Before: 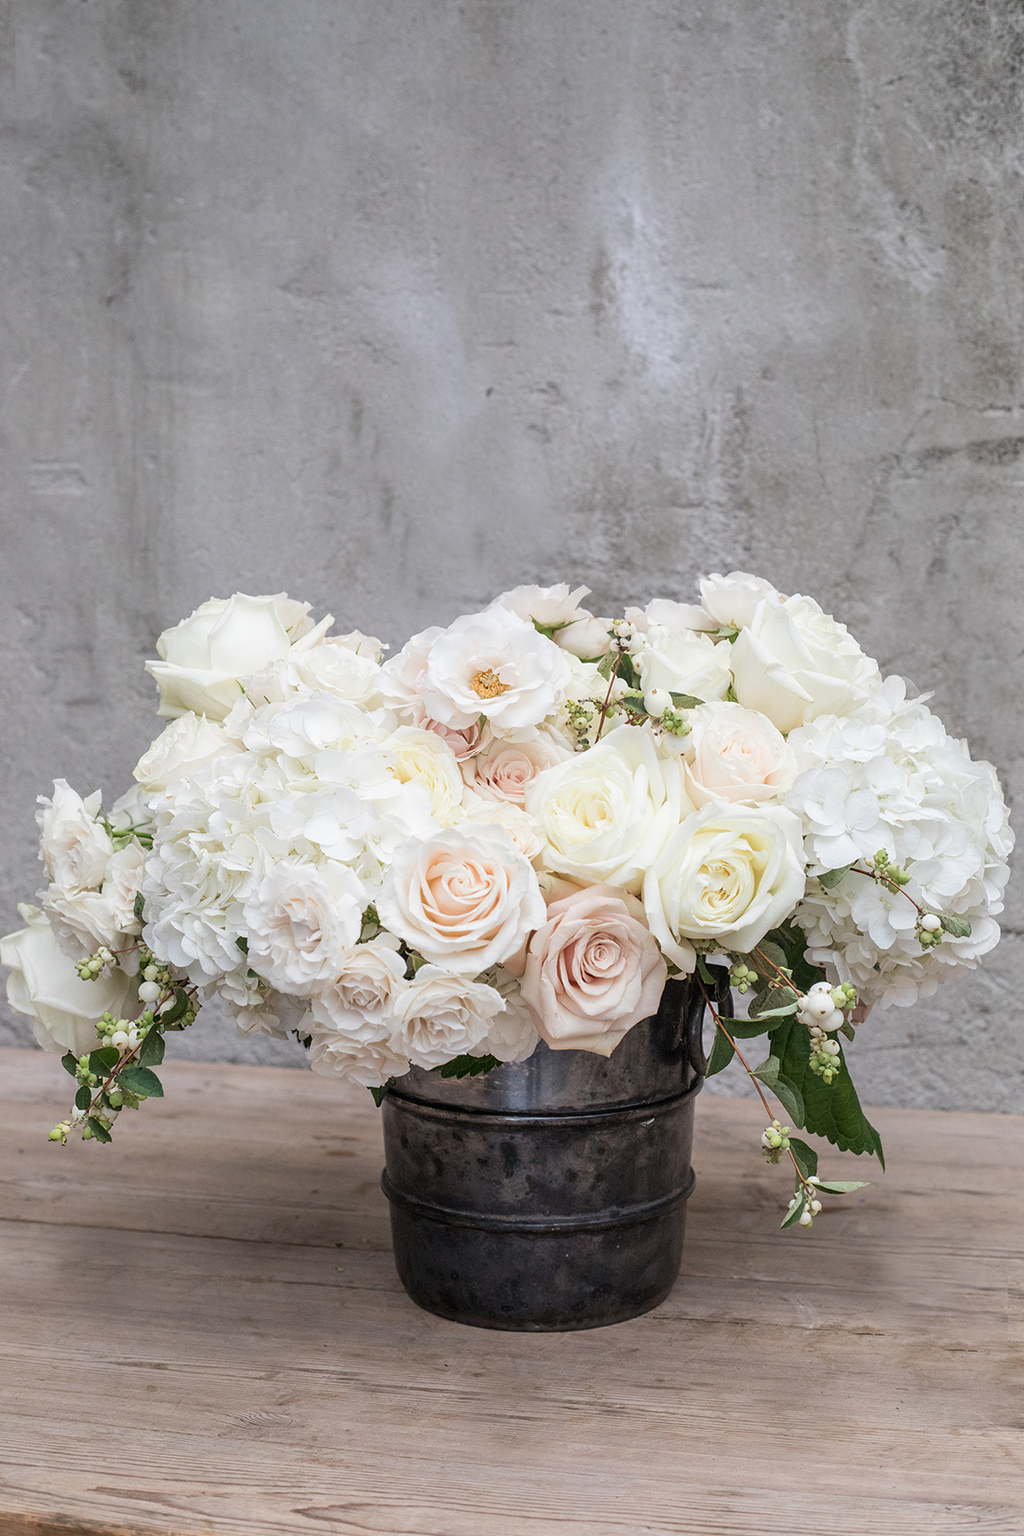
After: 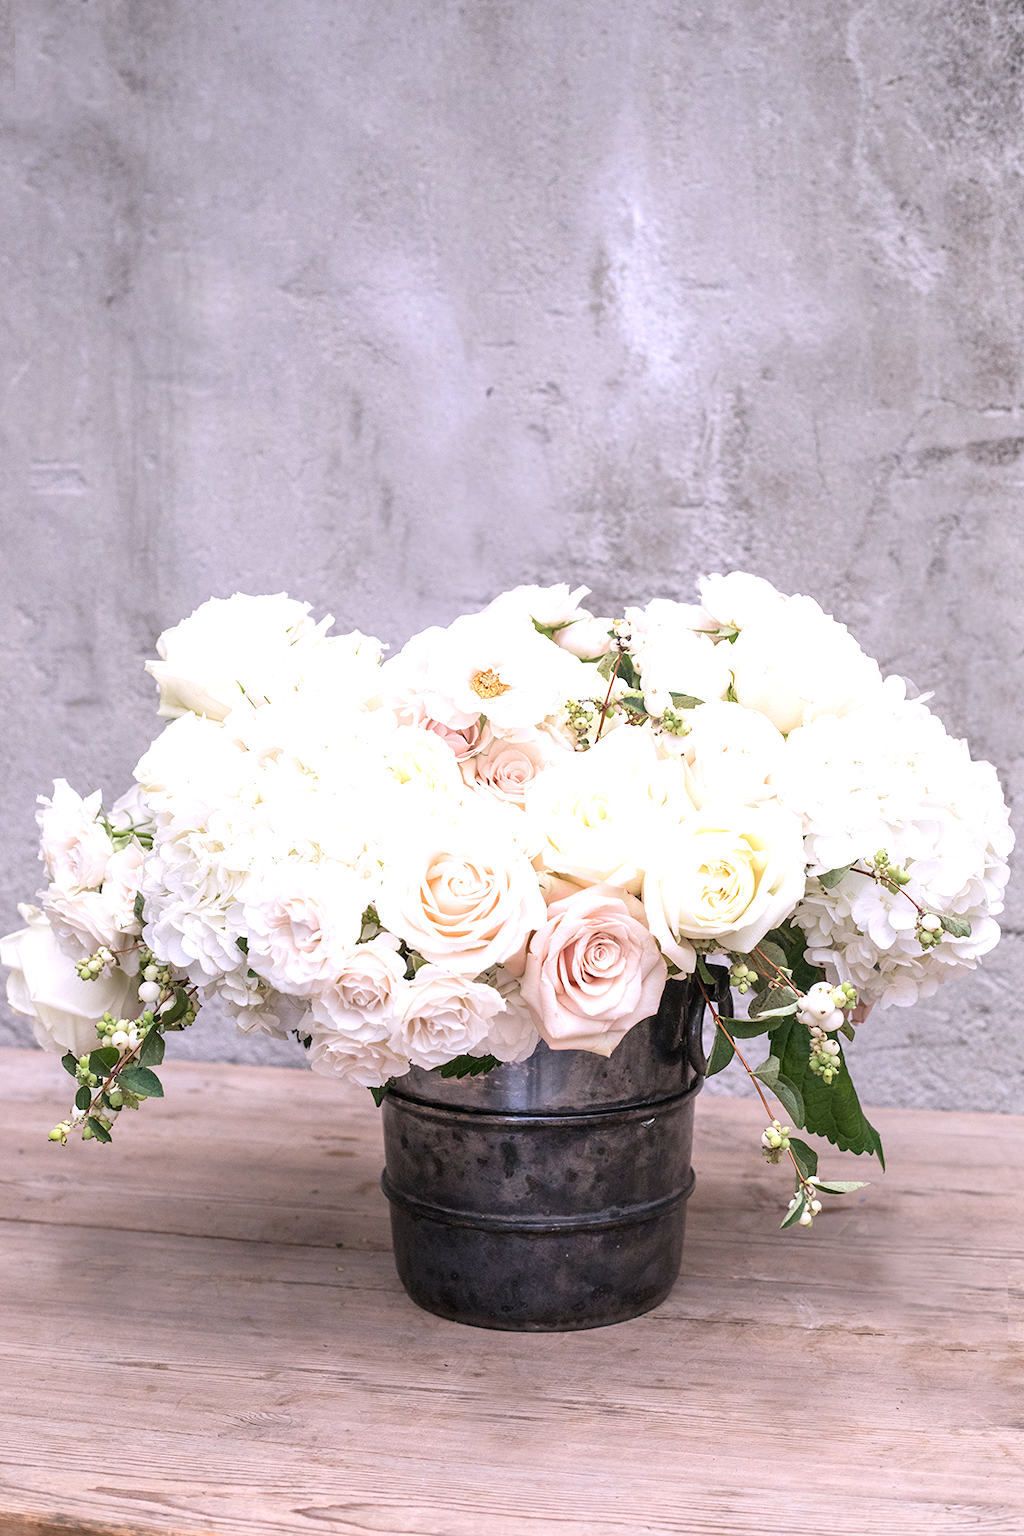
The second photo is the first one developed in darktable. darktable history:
white balance: red 1.05, blue 1.072
exposure: black level correction 0, exposure 0.6 EV, compensate highlight preservation false
